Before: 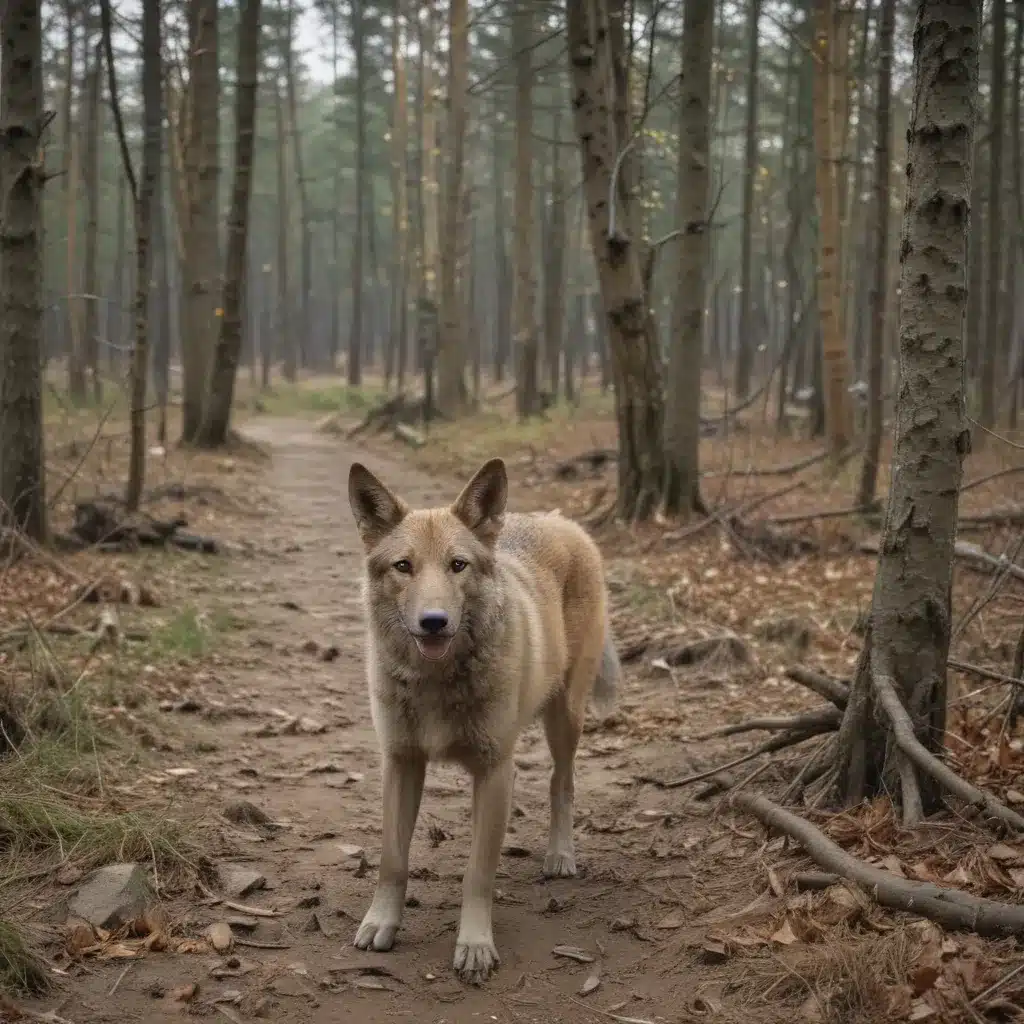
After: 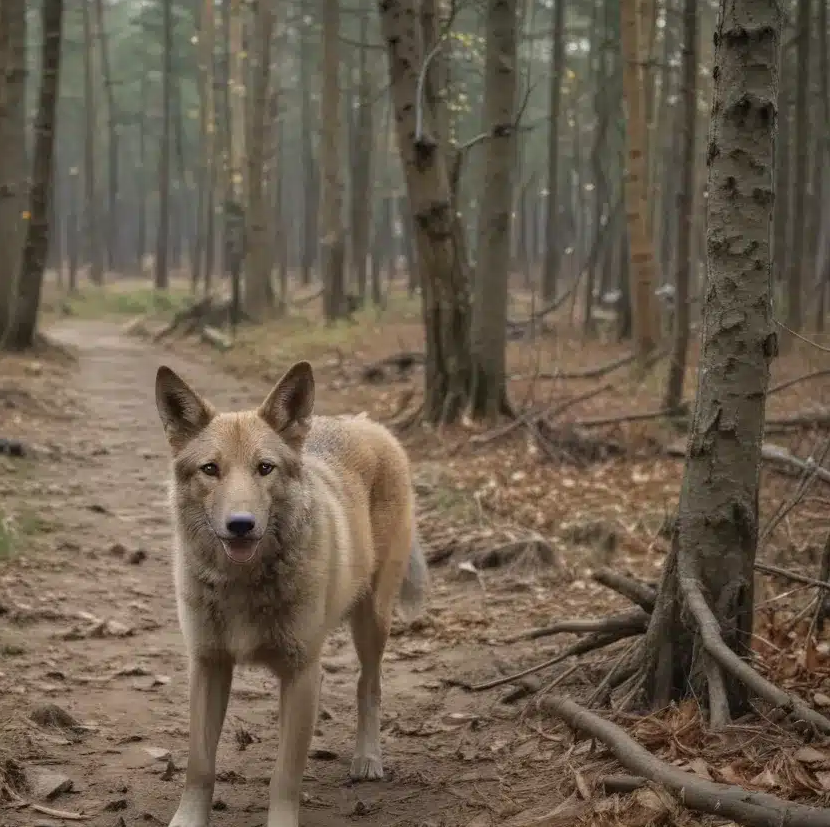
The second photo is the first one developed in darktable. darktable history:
crop: left 18.944%, top 9.526%, right 0%, bottom 9.706%
